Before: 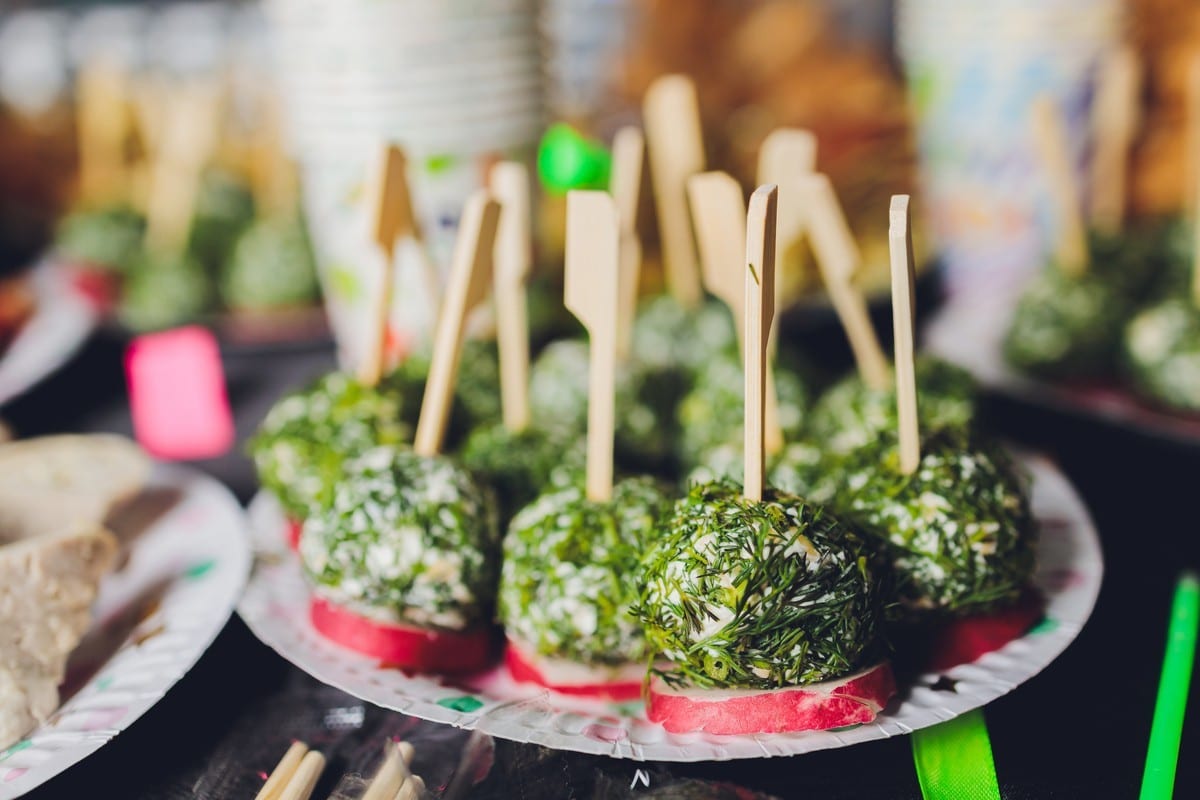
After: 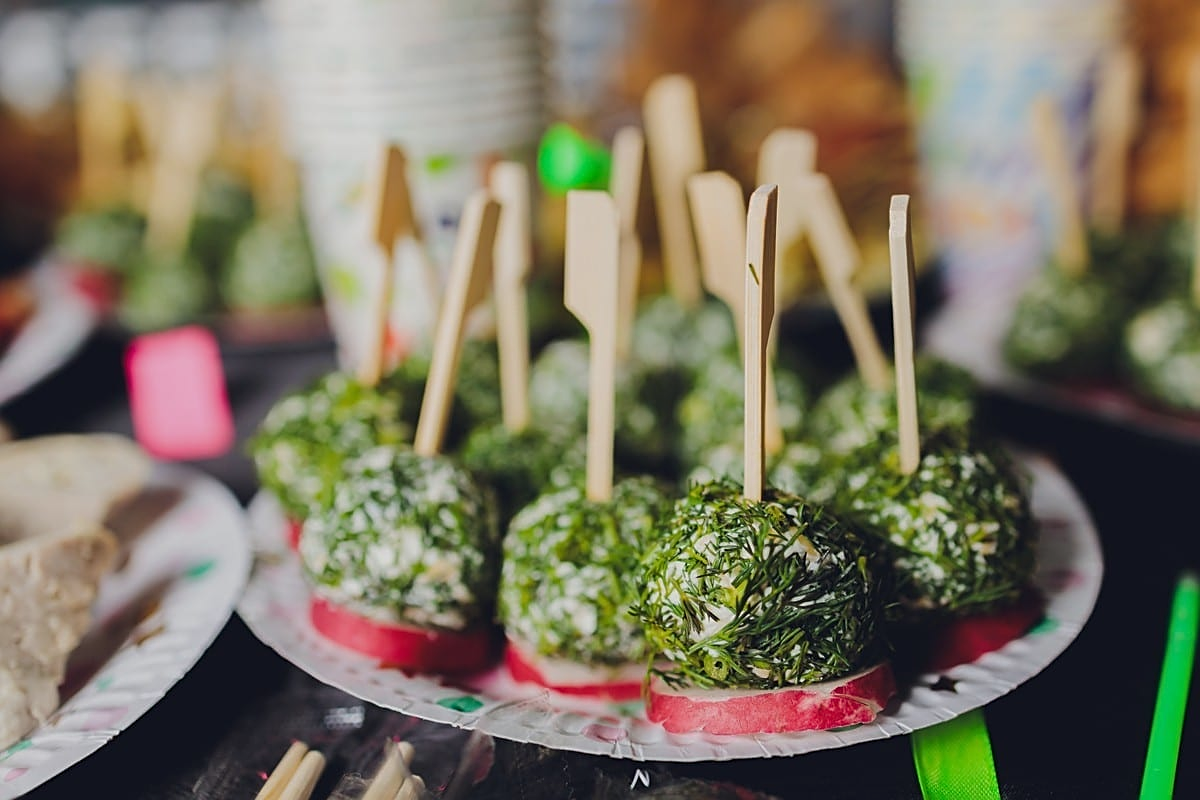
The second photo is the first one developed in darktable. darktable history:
base curve: curves: ch0 [(0, 0) (0.303, 0.277) (1, 1)]
sharpen: amount 0.478
exposure: exposure -0.116 EV, compensate exposure bias true
